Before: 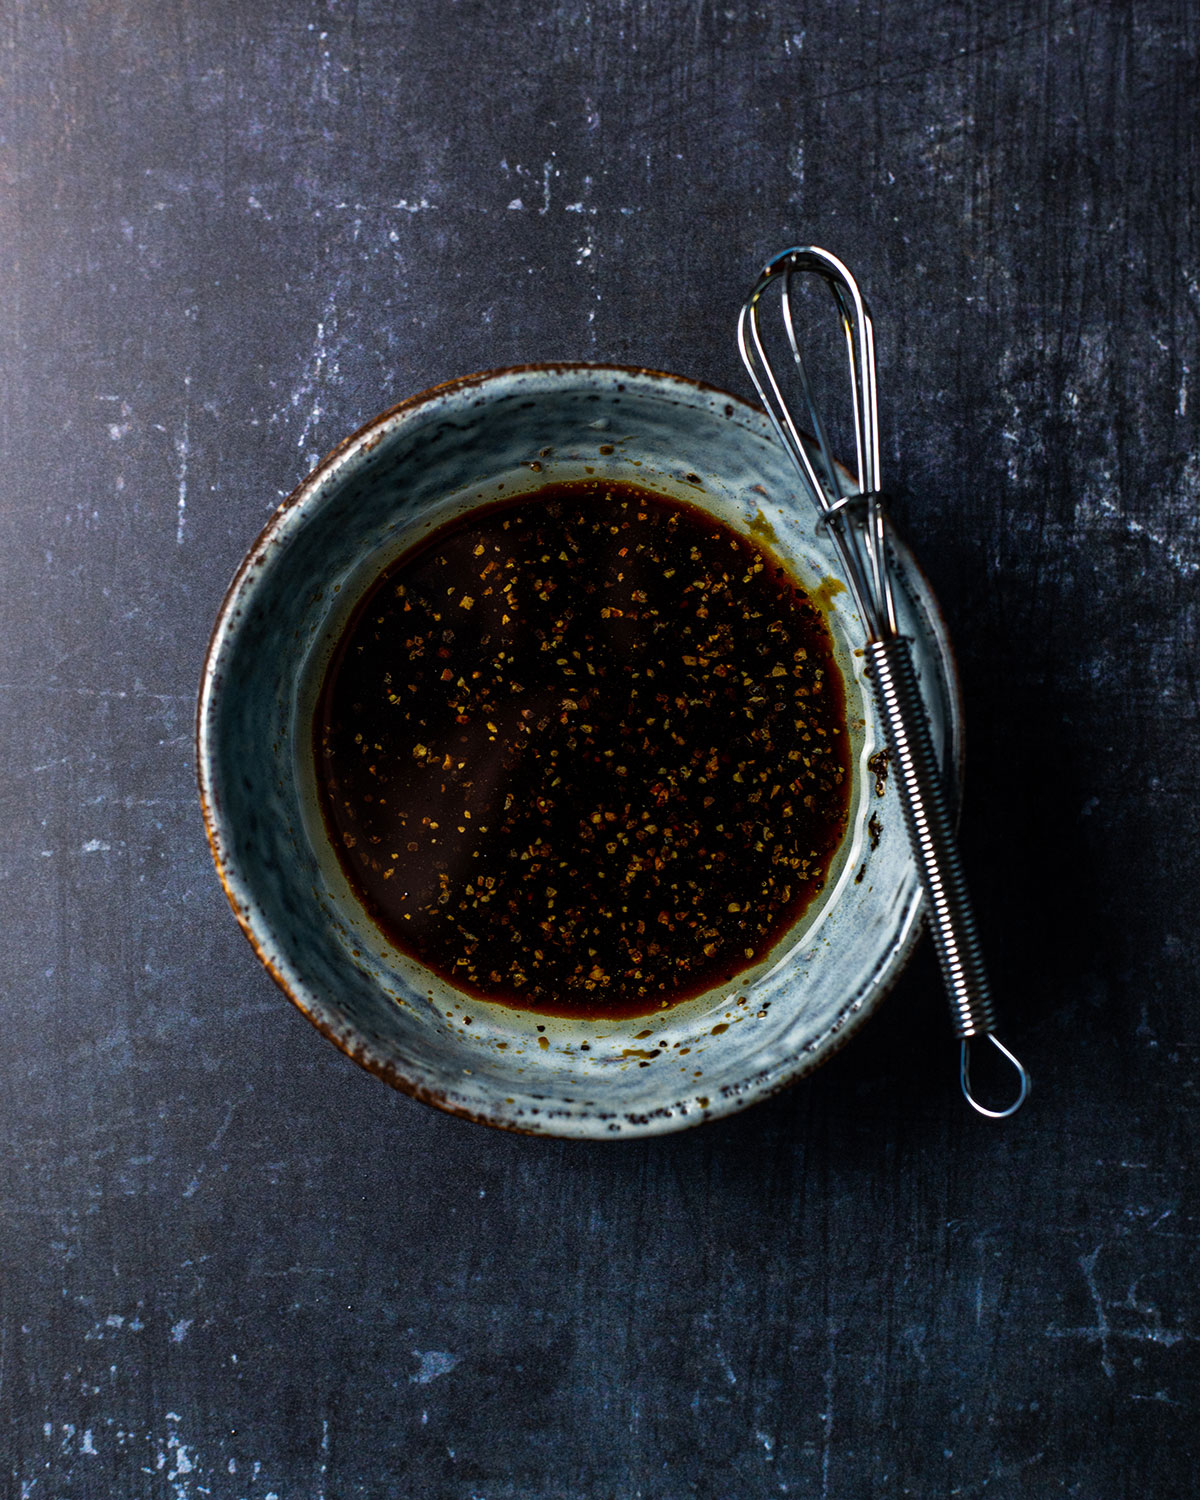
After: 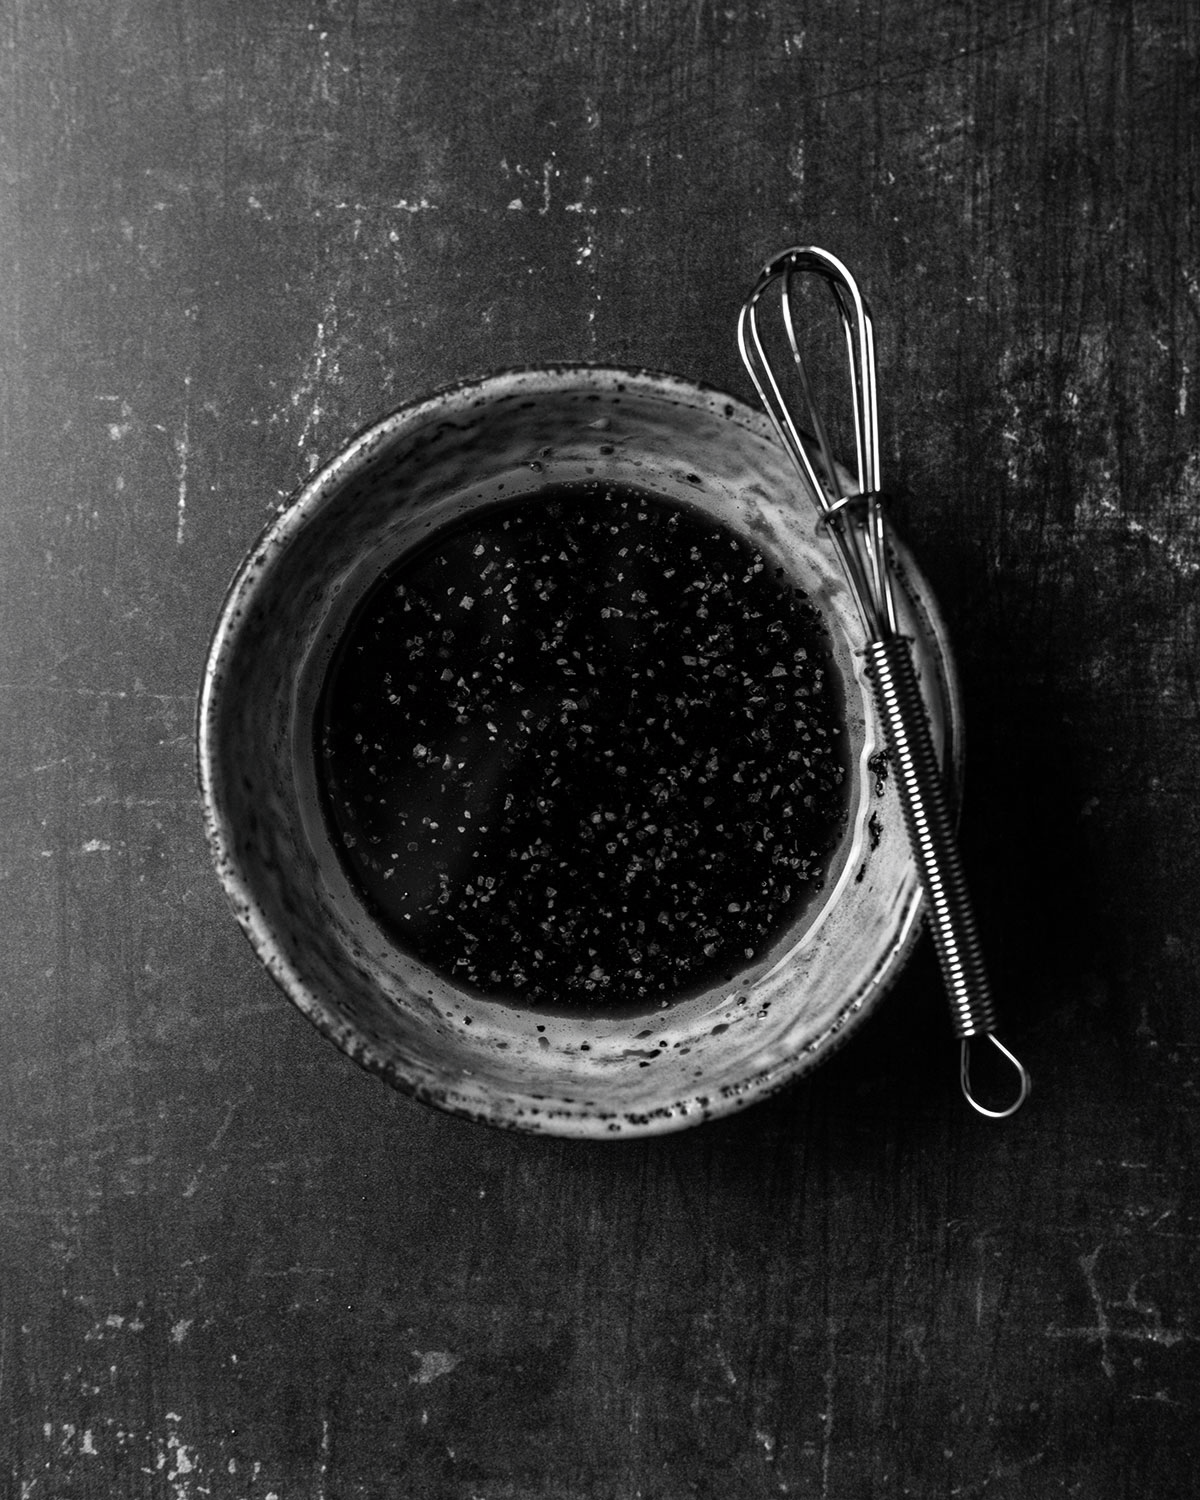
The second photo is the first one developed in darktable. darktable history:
contrast brightness saturation: saturation -0.986
